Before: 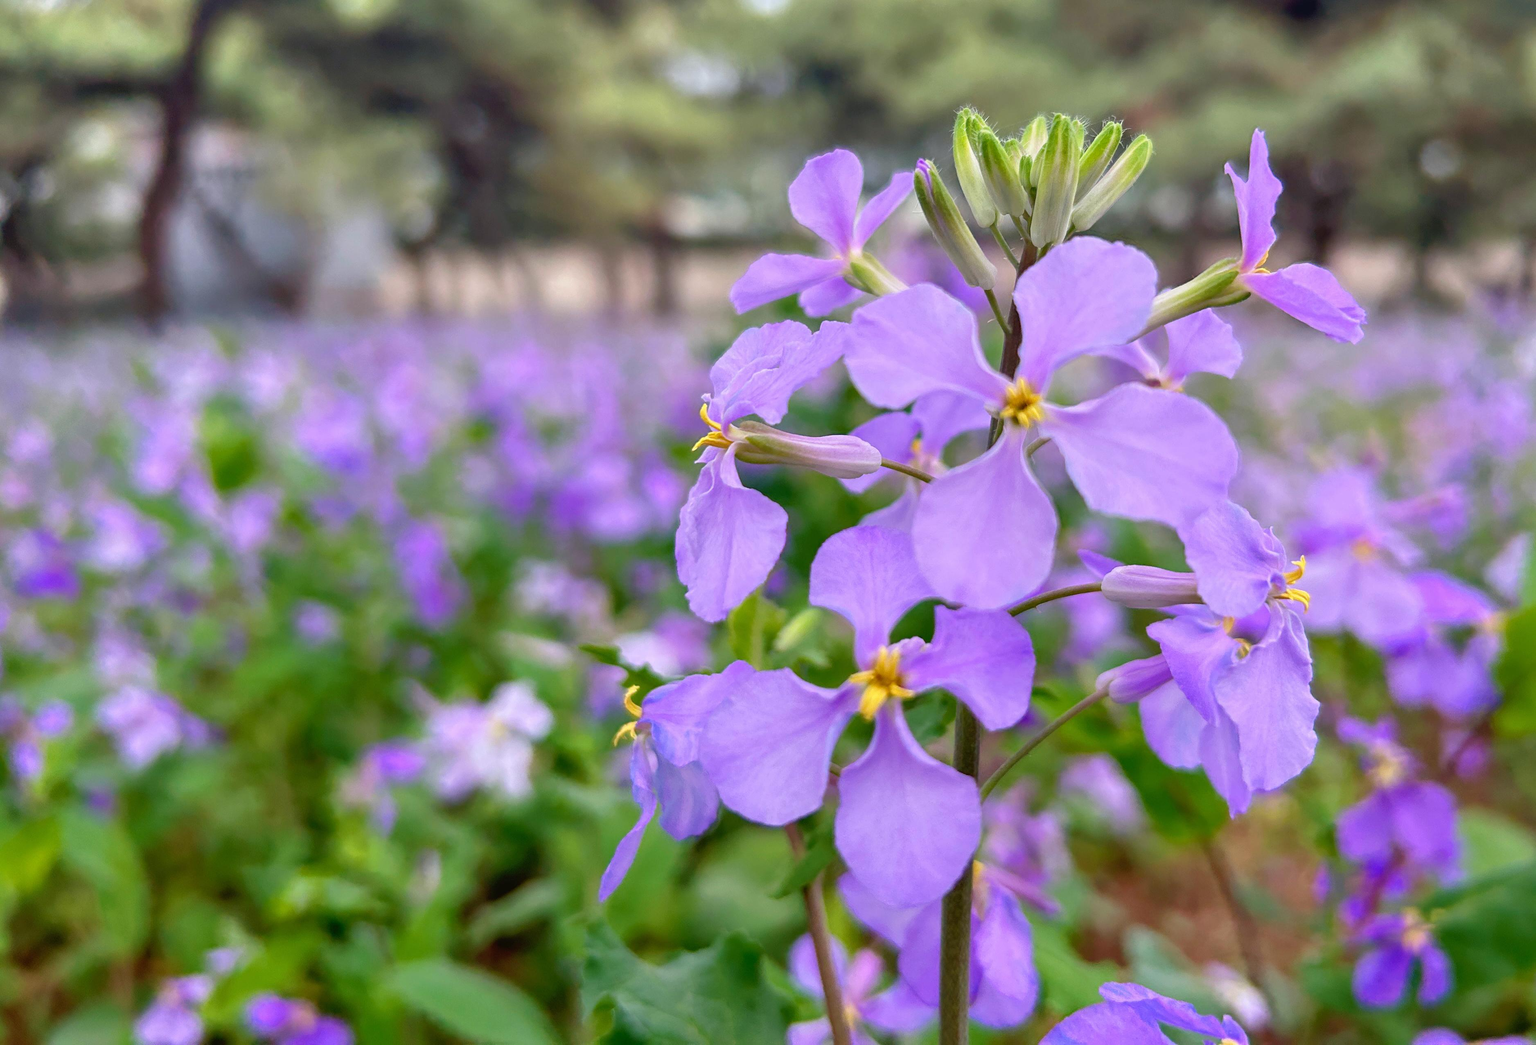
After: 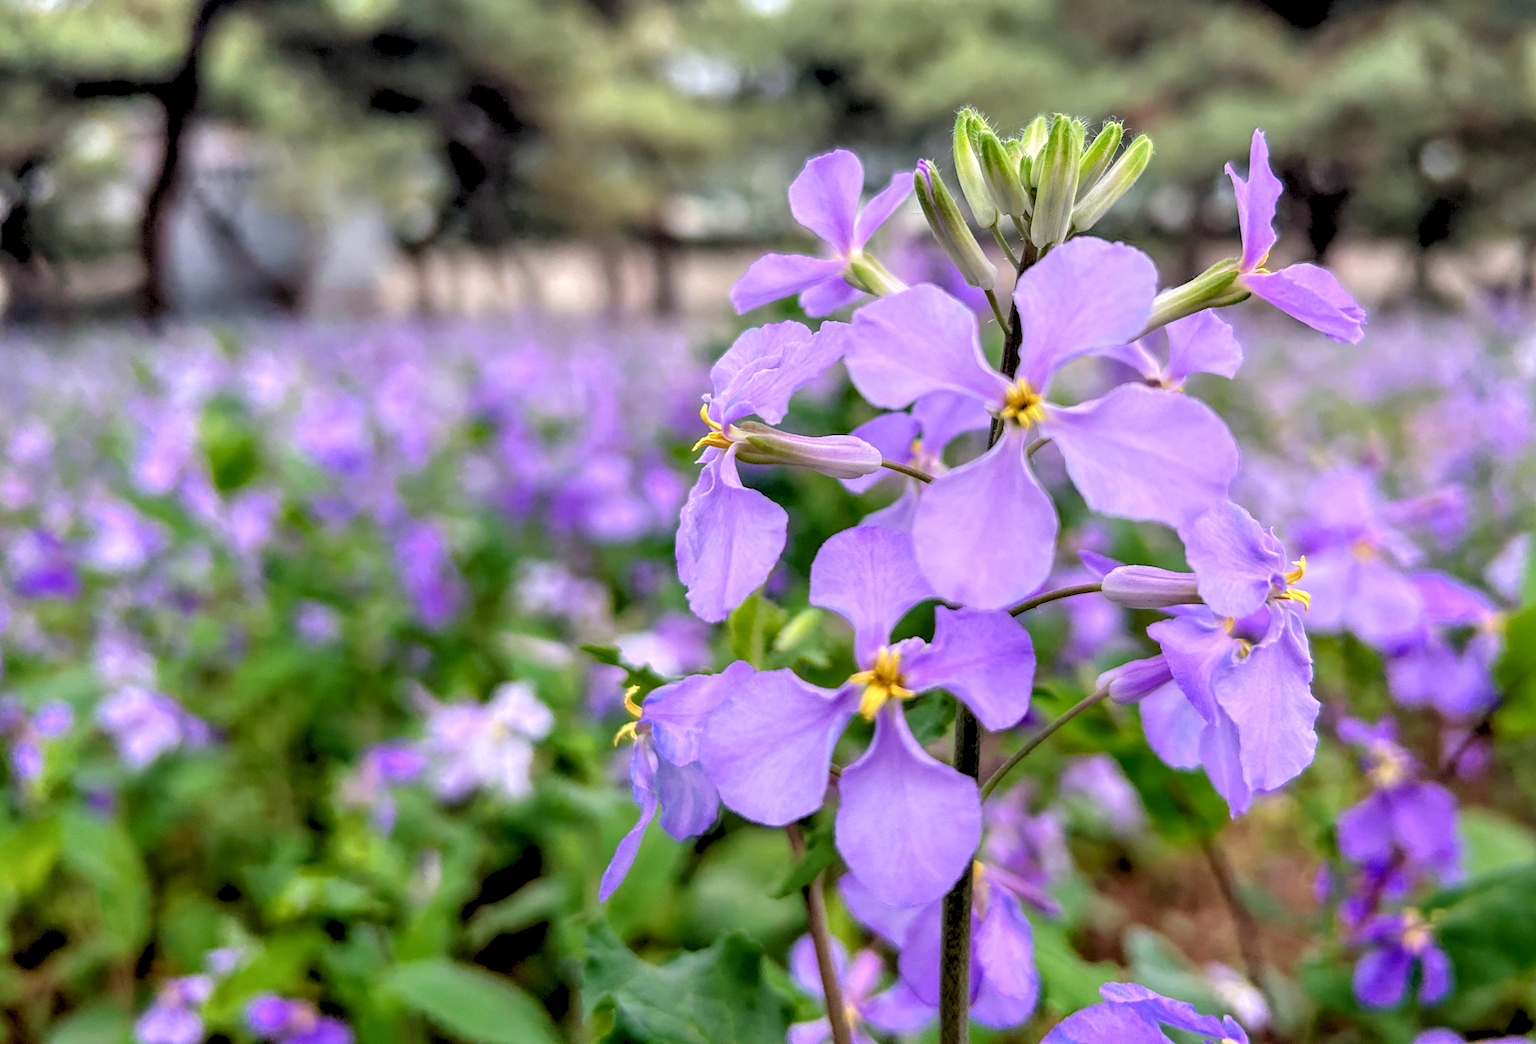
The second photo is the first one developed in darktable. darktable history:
local contrast: detail 130%
rgb levels: levels [[0.029, 0.461, 0.922], [0, 0.5, 1], [0, 0.5, 1]]
